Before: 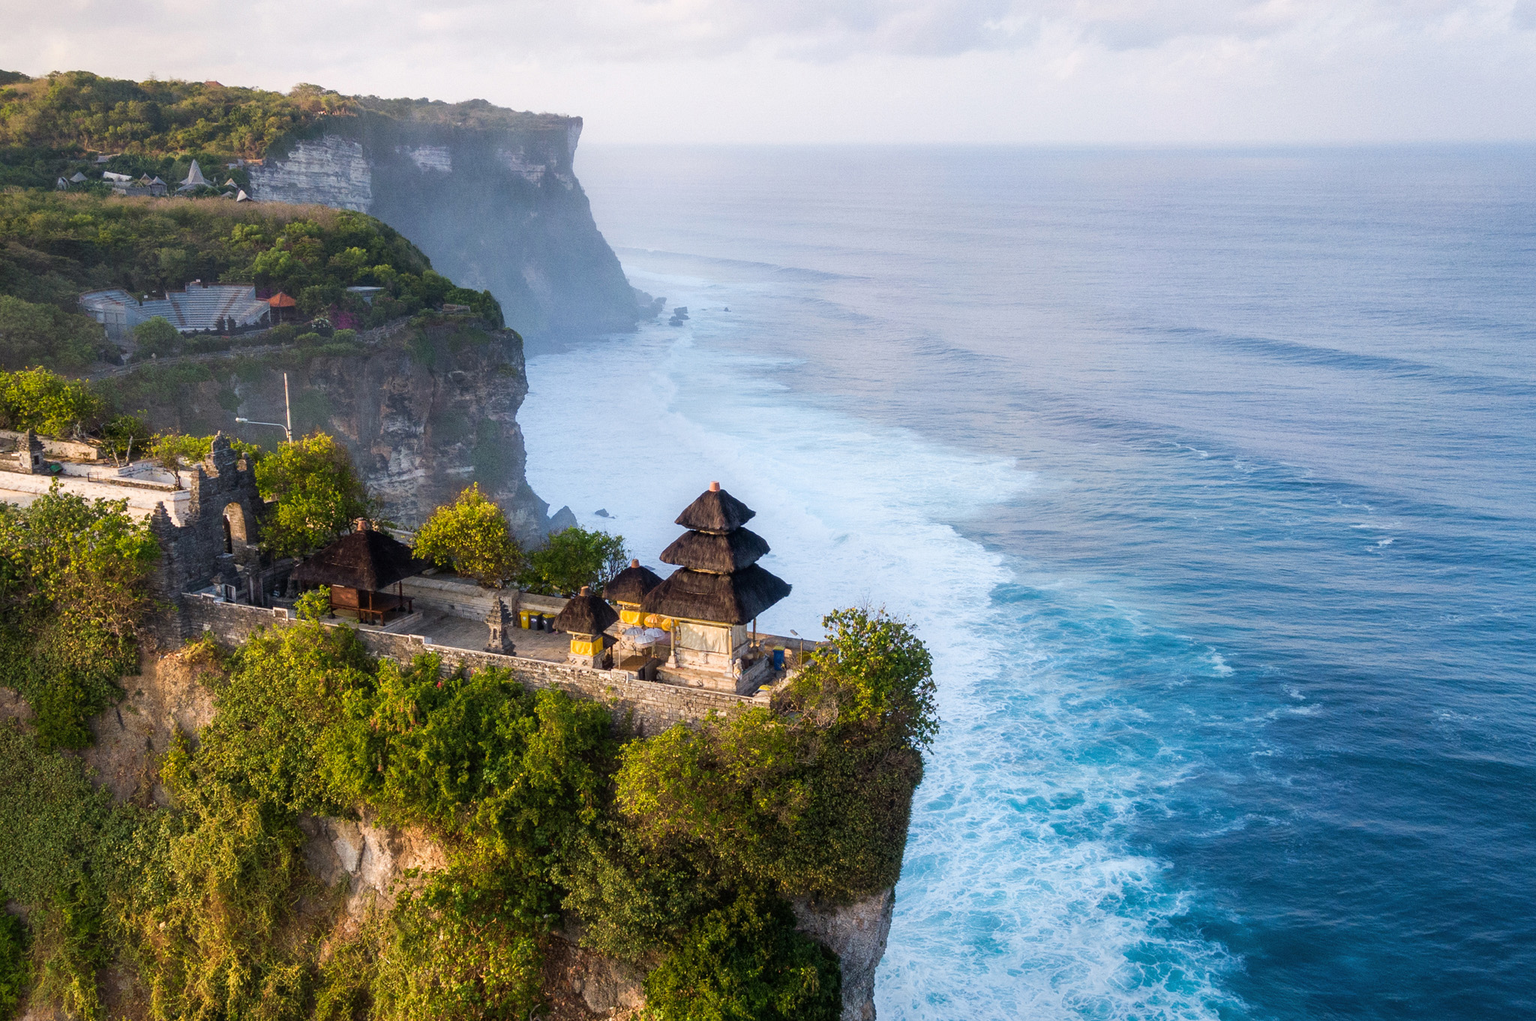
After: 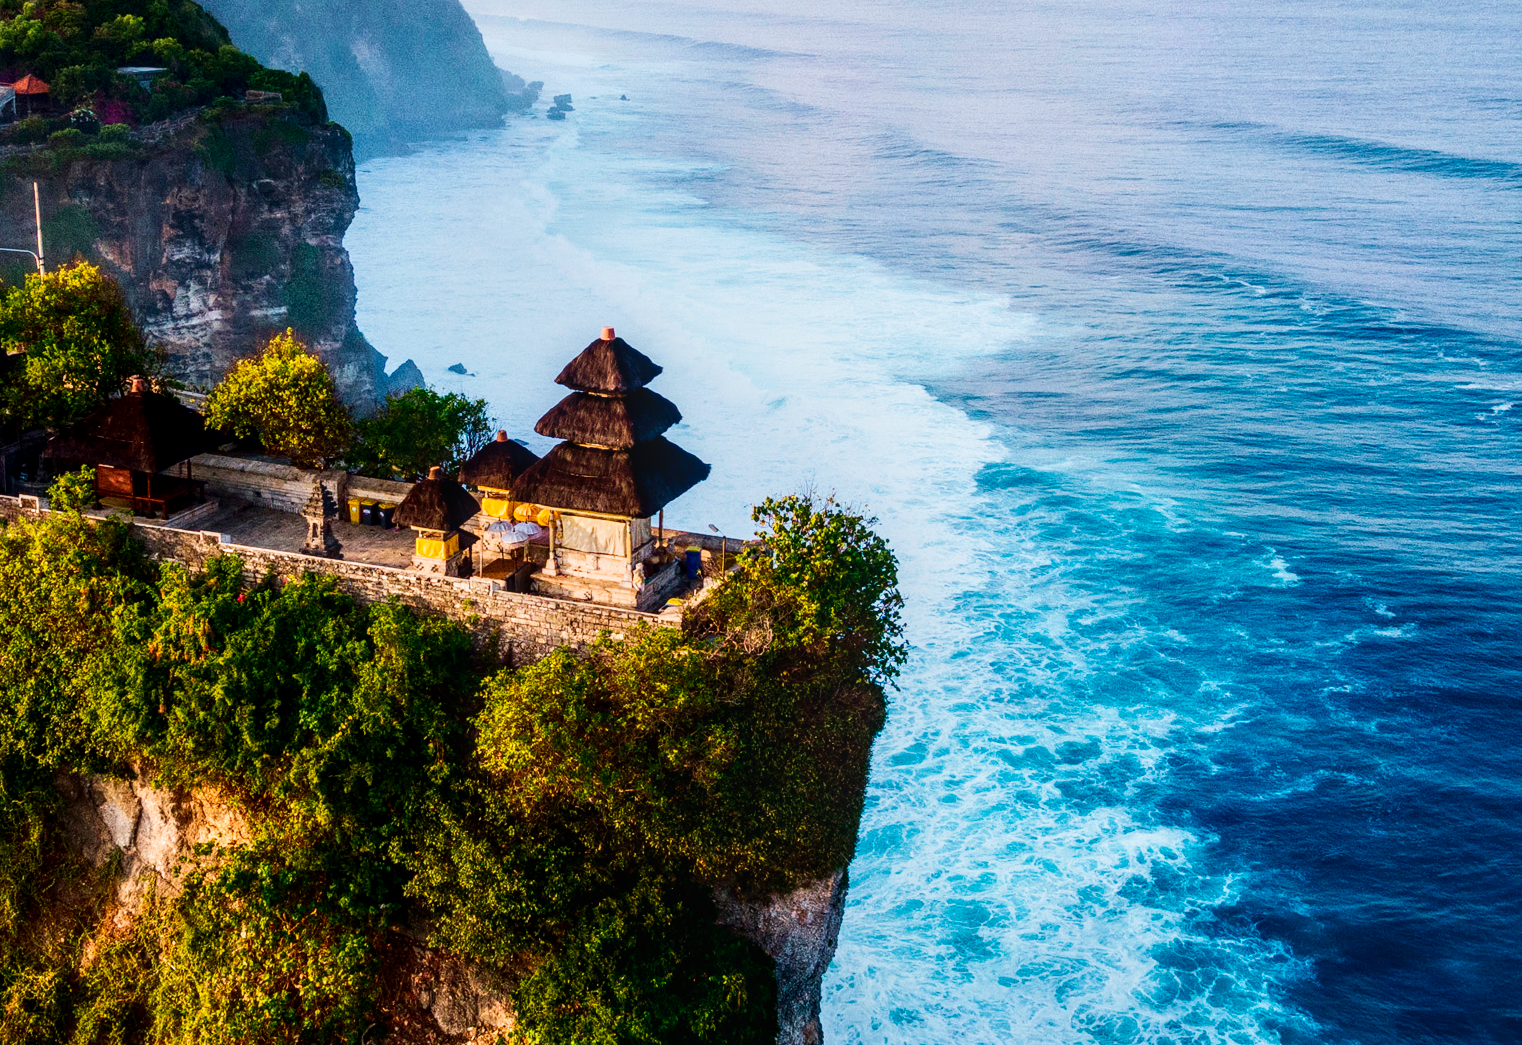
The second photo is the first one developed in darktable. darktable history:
tone curve: curves: ch0 [(0, 0) (0.058, 0.027) (0.214, 0.183) (0.304, 0.288) (0.522, 0.549) (0.658, 0.7) (0.741, 0.775) (0.844, 0.866) (0.986, 0.957)]; ch1 [(0, 0) (0.172, 0.123) (0.312, 0.296) (0.437, 0.429) (0.471, 0.469) (0.502, 0.5) (0.513, 0.515) (0.572, 0.603) (0.617, 0.653) (0.68, 0.724) (0.889, 0.924) (1, 1)]; ch2 [(0, 0) (0.411, 0.424) (0.489, 0.49) (0.502, 0.5) (0.517, 0.519) (0.549, 0.578) (0.604, 0.628) (0.693, 0.686) (1, 1)], preserve colors none
local contrast: on, module defaults
crop: left 16.88%, top 23.189%, right 8.799%
contrast brightness saturation: contrast 0.197, brightness -0.11, saturation 0.102
velvia: on, module defaults
